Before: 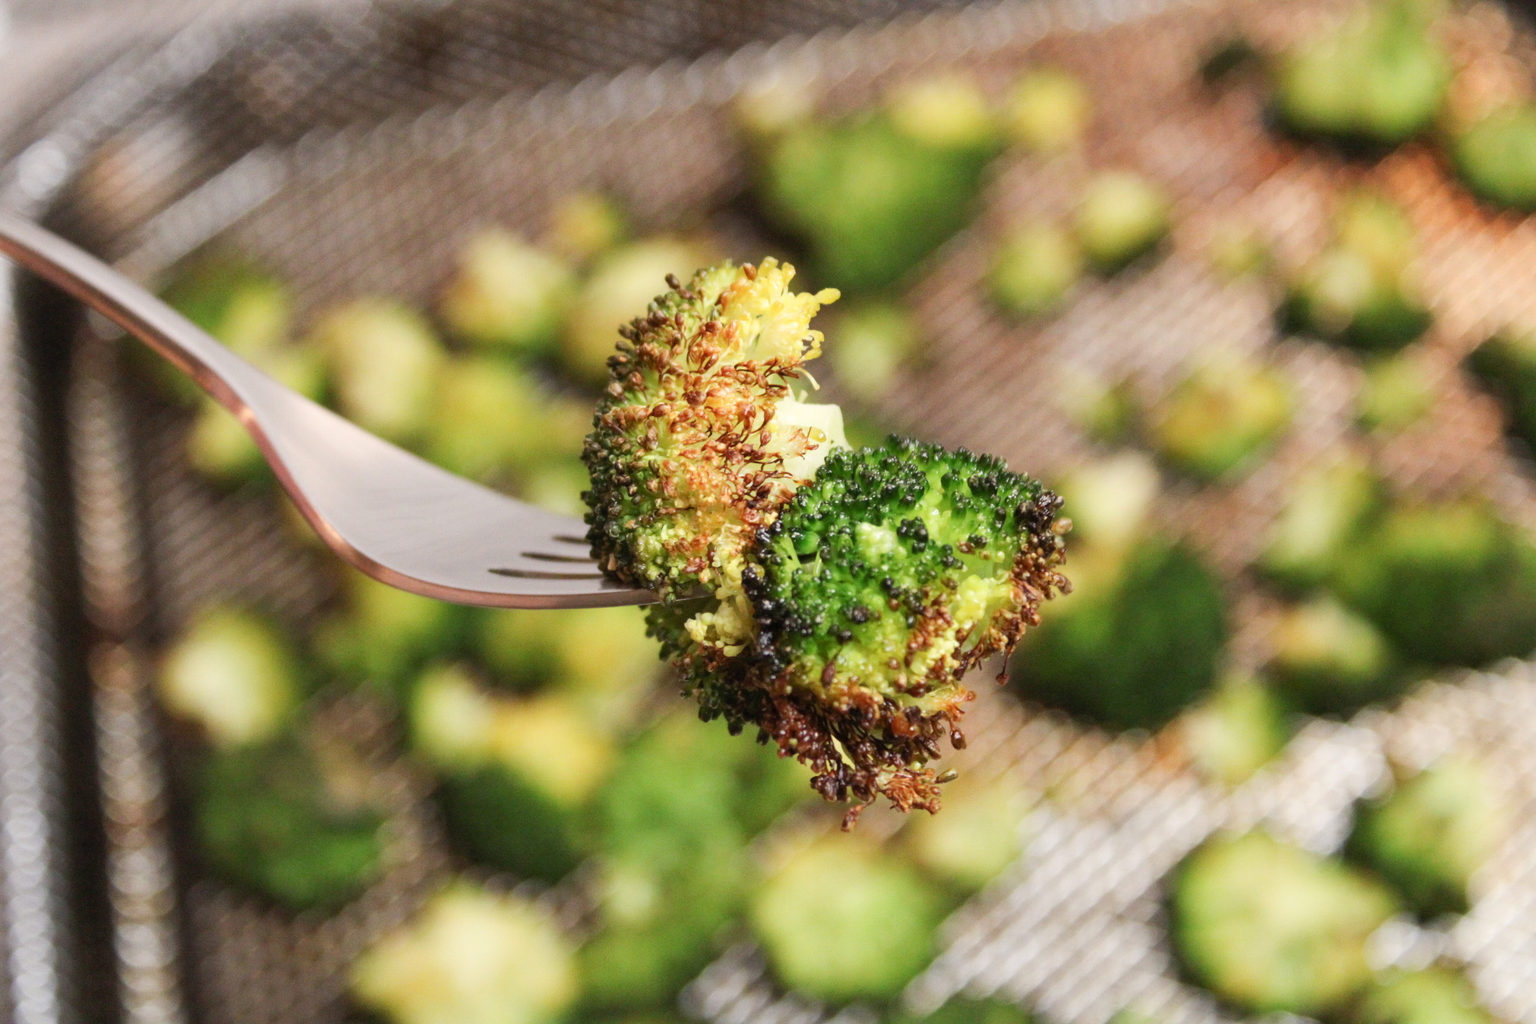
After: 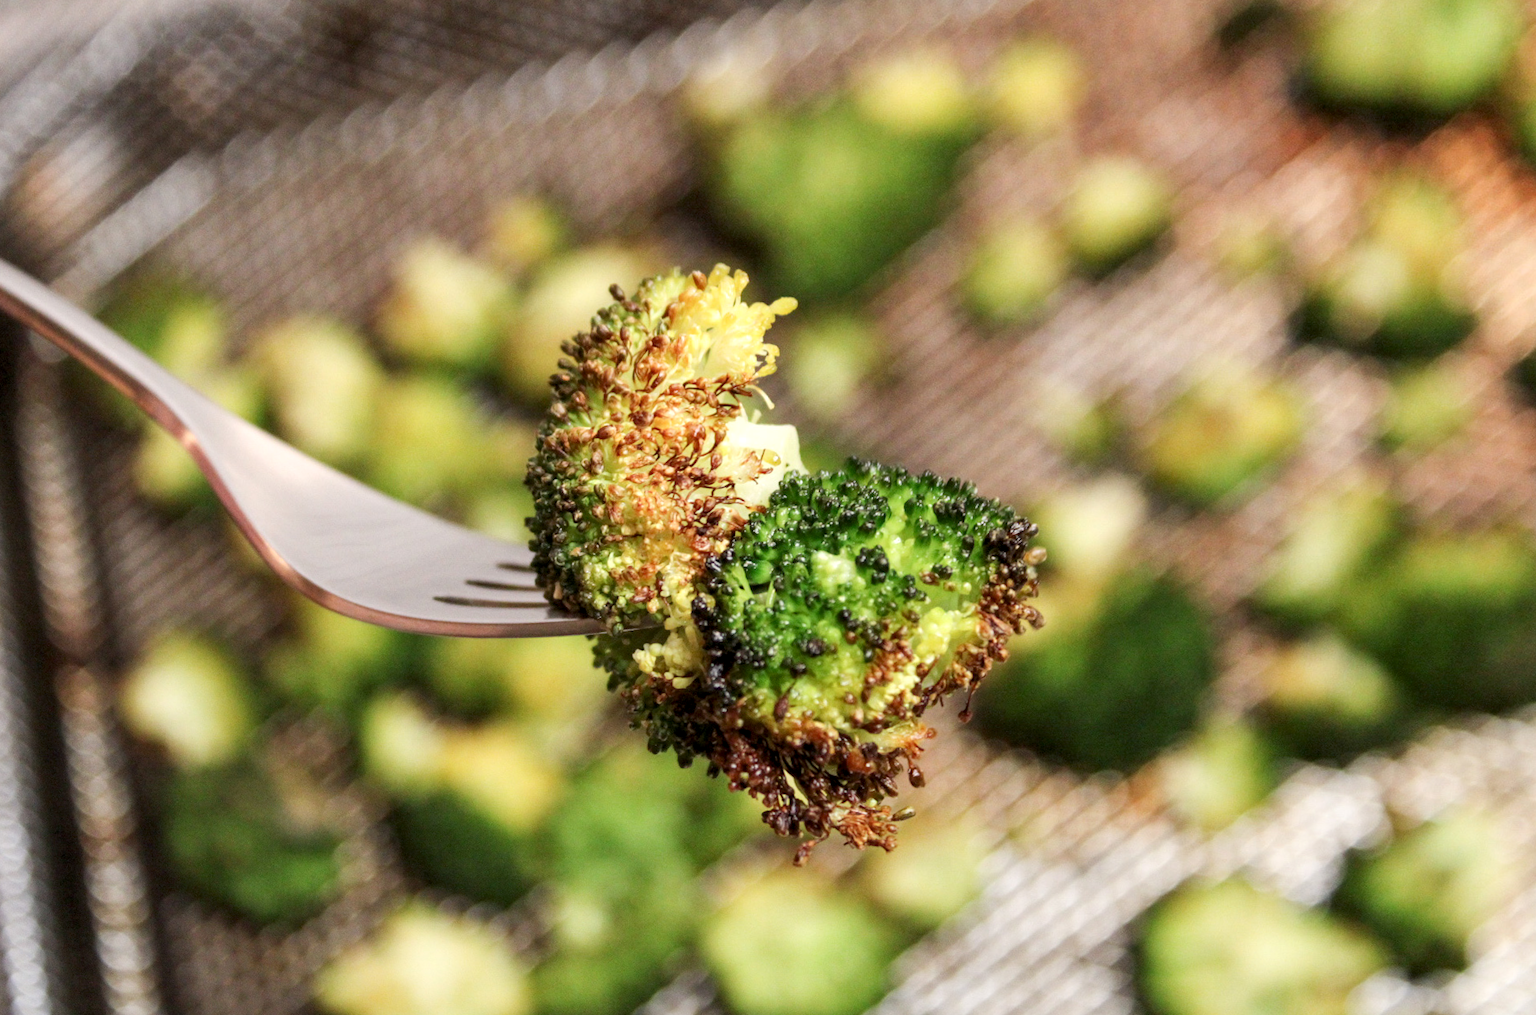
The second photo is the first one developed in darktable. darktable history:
rotate and perspective: rotation 0.062°, lens shift (vertical) 0.115, lens shift (horizontal) -0.133, crop left 0.047, crop right 0.94, crop top 0.061, crop bottom 0.94
local contrast: highlights 83%, shadows 81%
